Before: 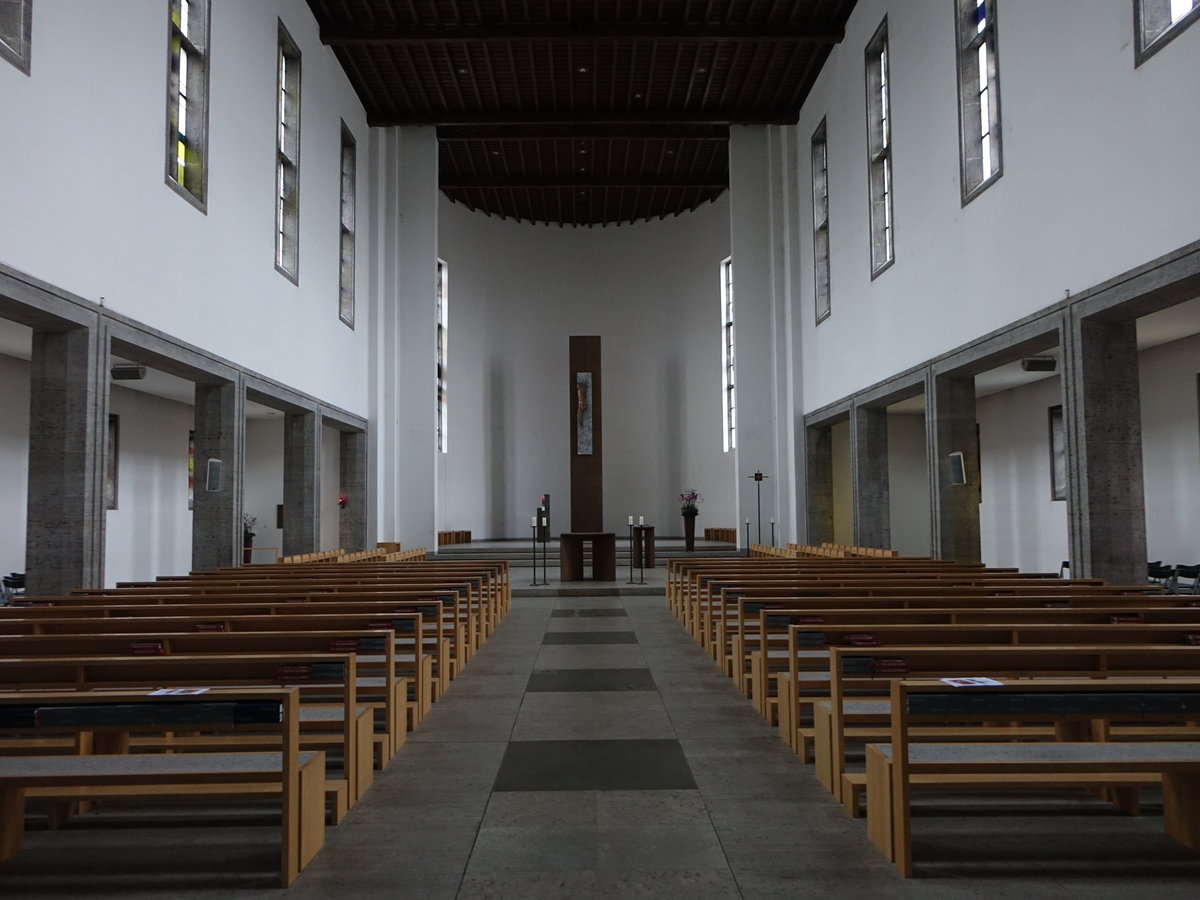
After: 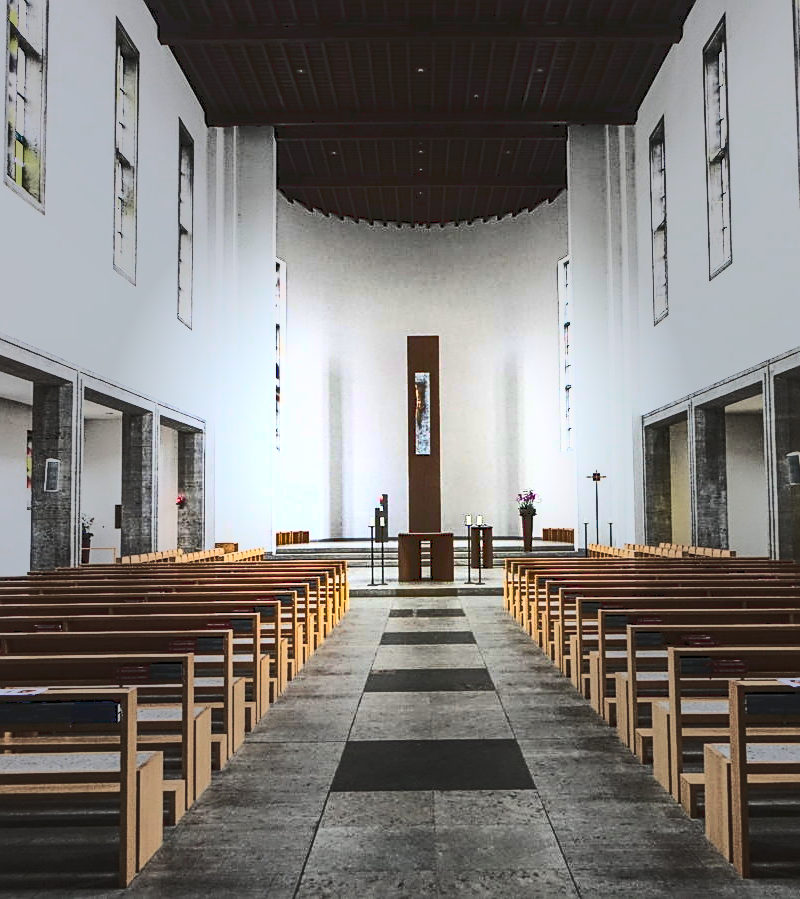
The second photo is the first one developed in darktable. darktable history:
base curve: curves: ch0 [(0, 0.015) (0.085, 0.116) (0.134, 0.298) (0.19, 0.545) (0.296, 0.764) (0.599, 0.982) (1, 1)]
vignetting: fall-off start 31.55%, fall-off radius 34.89%, unbound false
sharpen: amount 0.492
exposure: exposure 1.001 EV, compensate highlight preservation false
local contrast: detail 130%
color balance rgb: shadows lift › luminance -20.171%, linear chroma grading › global chroma 24.794%, perceptual saturation grading › global saturation -0.428%, global vibrance 41.706%
crop and rotate: left 13.557%, right 19.773%
tone equalizer: -8 EV -0.427 EV, -7 EV -0.357 EV, -6 EV -0.295 EV, -5 EV -0.207 EV, -3 EV 0.208 EV, -2 EV 0.339 EV, -1 EV 0.402 EV, +0 EV 0.415 EV
